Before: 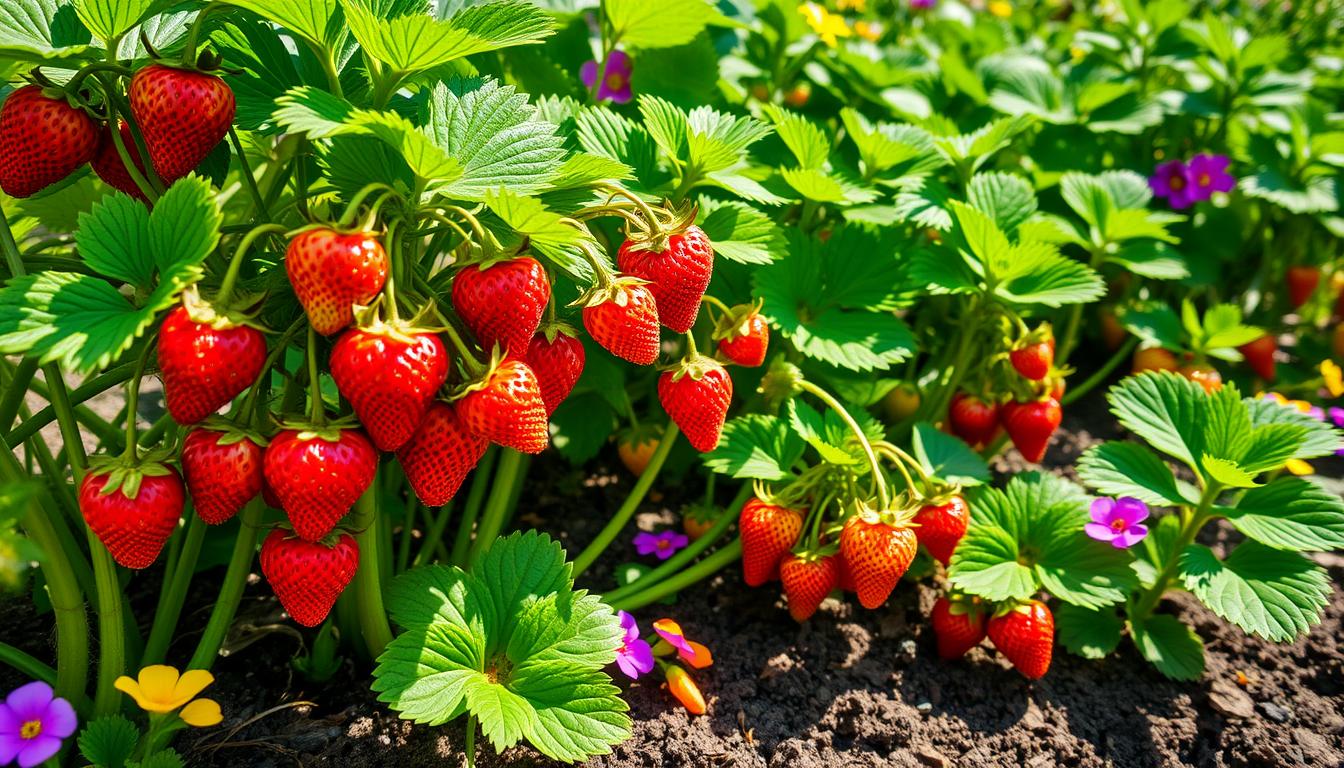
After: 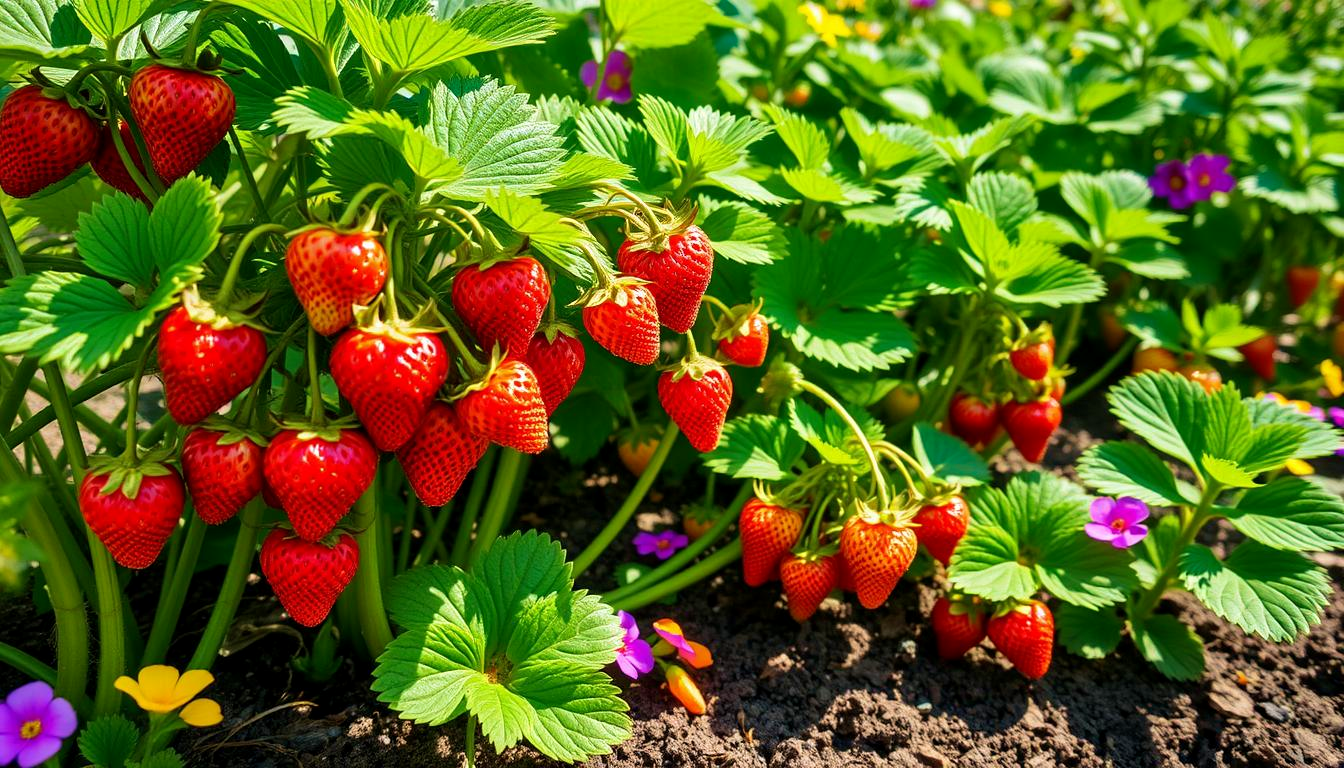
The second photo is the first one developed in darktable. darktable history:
exposure: black level correction 0.001, compensate exposure bias true, compensate highlight preservation false
velvia: strength 29.63%
